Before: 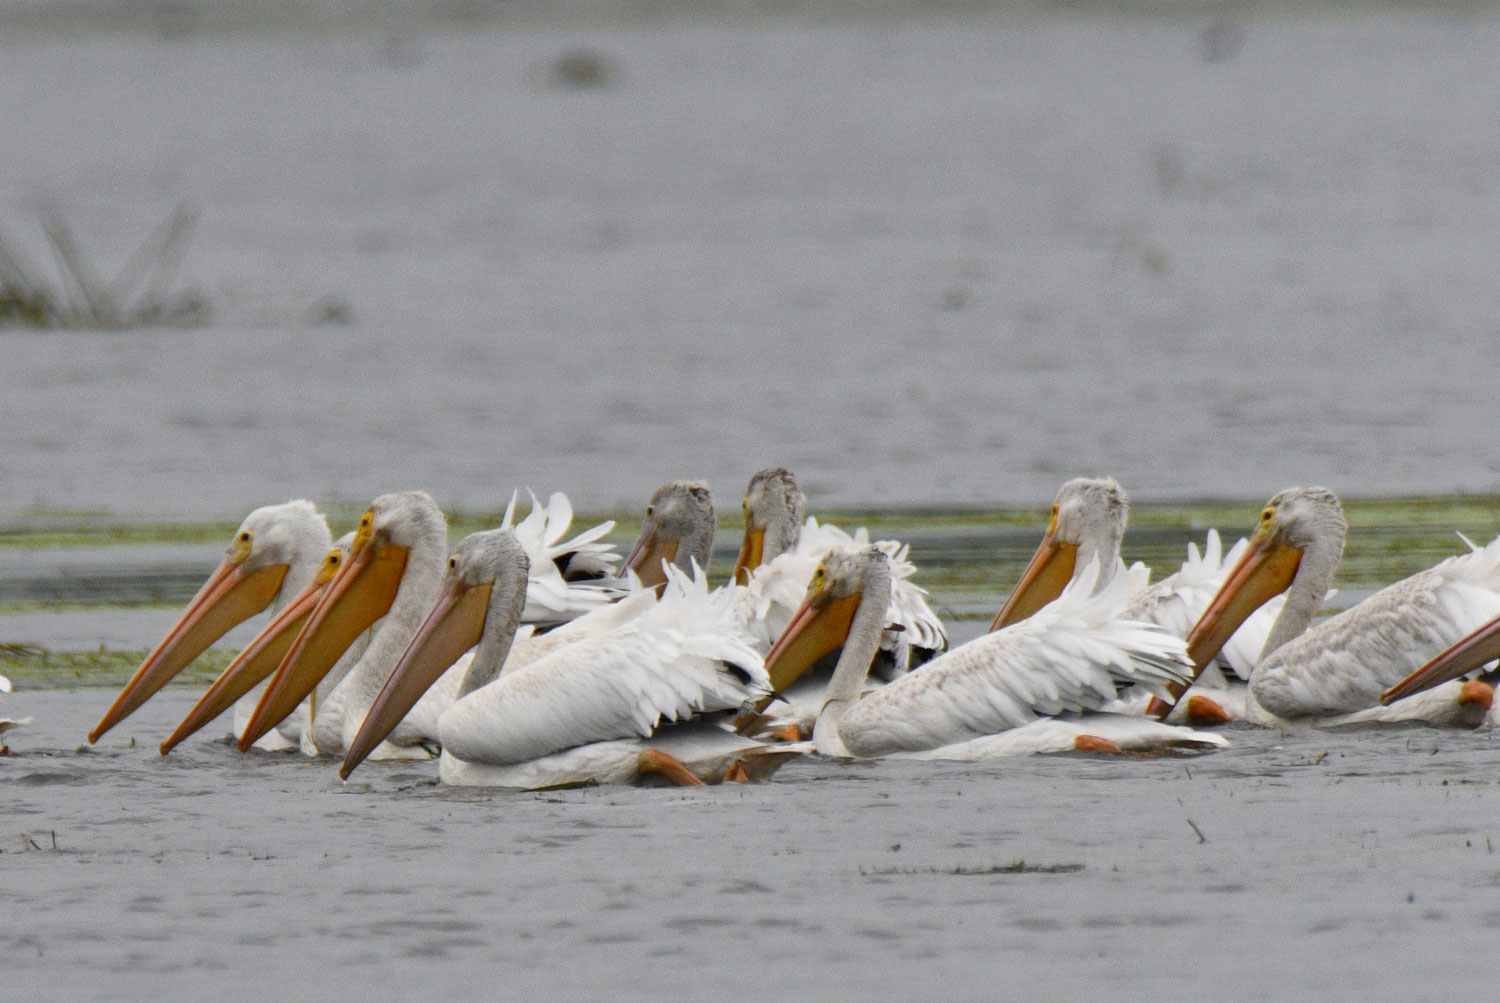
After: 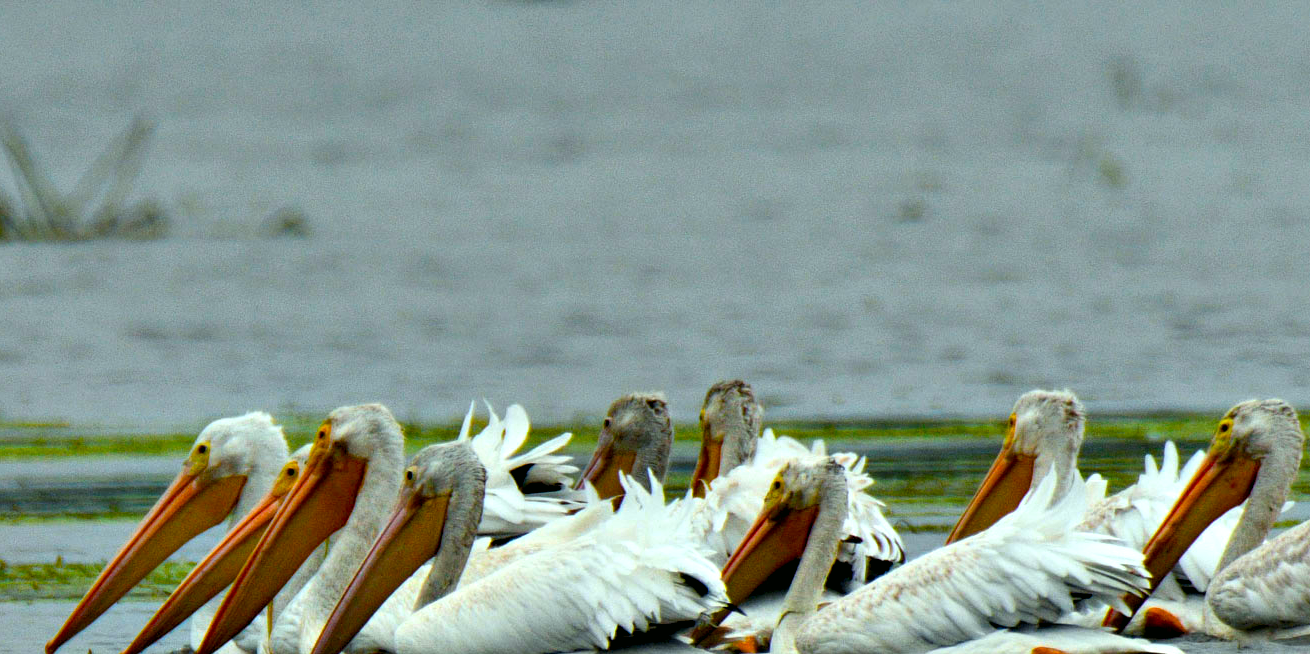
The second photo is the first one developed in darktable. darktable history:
color correction: highlights a* -7.56, highlights b* 1.08, shadows a* -3.05, saturation 1.39
contrast equalizer: y [[0.6 ×6], [0.55 ×6], [0 ×6], [0 ×6], [0 ×6]]
color balance rgb: perceptual saturation grading › global saturation 31.278%, global vibrance 20%
crop: left 2.932%, top 8.825%, right 9.673%, bottom 25.957%
tone equalizer: on, module defaults
